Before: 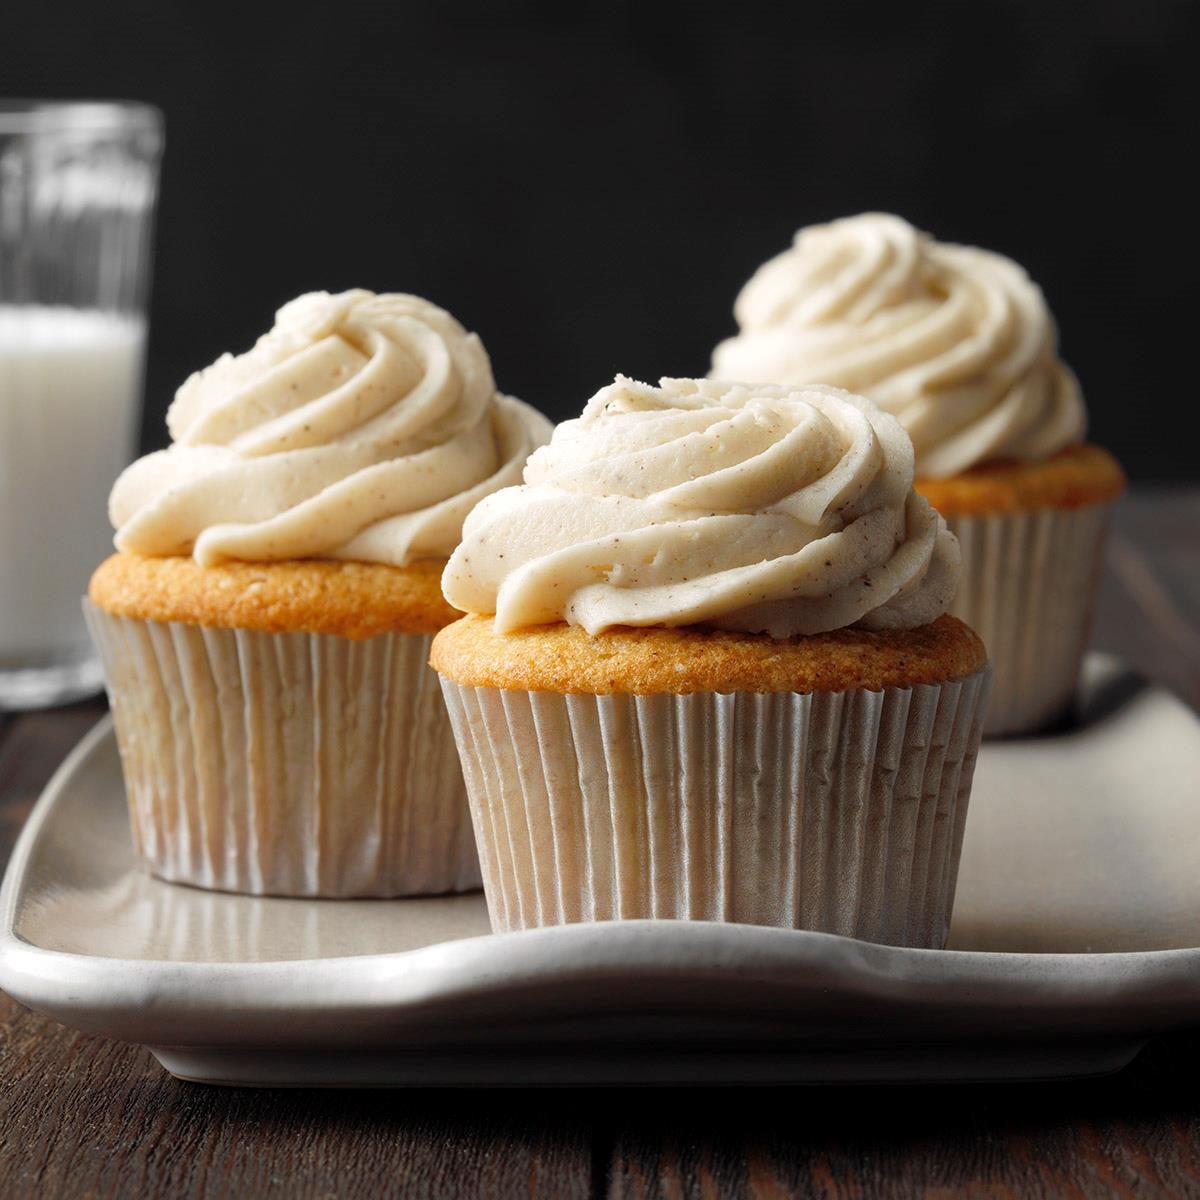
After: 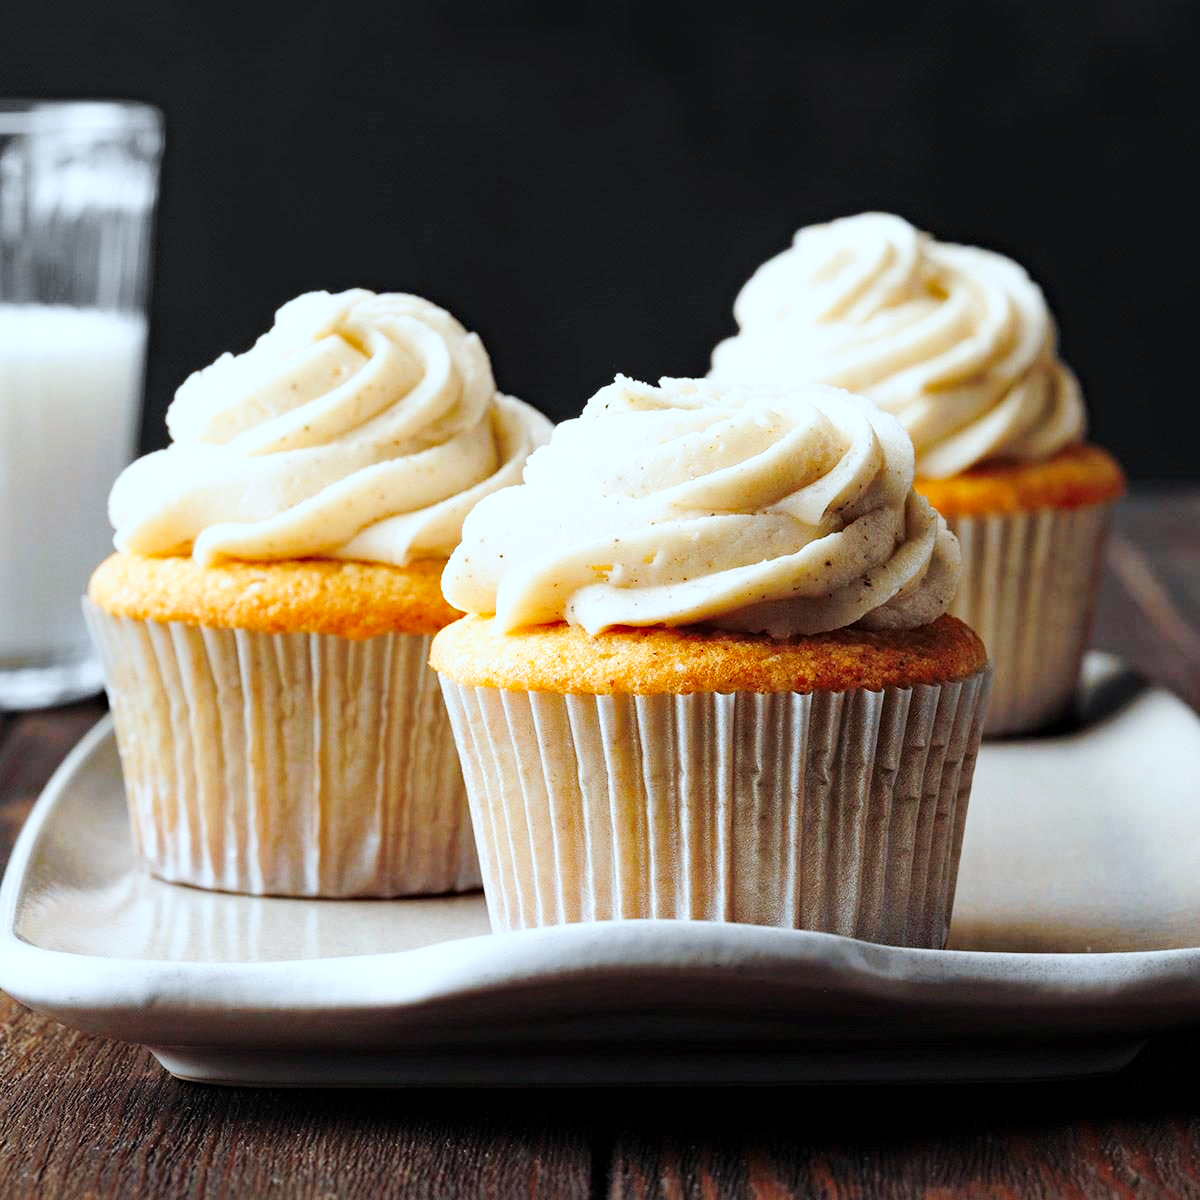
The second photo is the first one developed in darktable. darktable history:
color correction: highlights a* -4.18, highlights b* -10.81
haze removal: compatibility mode true, adaptive false
exposure: exposure 0.131 EV, compensate highlight preservation false
tone curve: curves: ch0 [(0, 0) (0.003, 0.003) (0.011, 0.012) (0.025, 0.026) (0.044, 0.046) (0.069, 0.072) (0.1, 0.104) (0.136, 0.141) (0.177, 0.185) (0.224, 0.247) (0.277, 0.335) (0.335, 0.447) (0.399, 0.539) (0.468, 0.636) (0.543, 0.723) (0.623, 0.803) (0.709, 0.873) (0.801, 0.936) (0.898, 0.978) (1, 1)], preserve colors none
